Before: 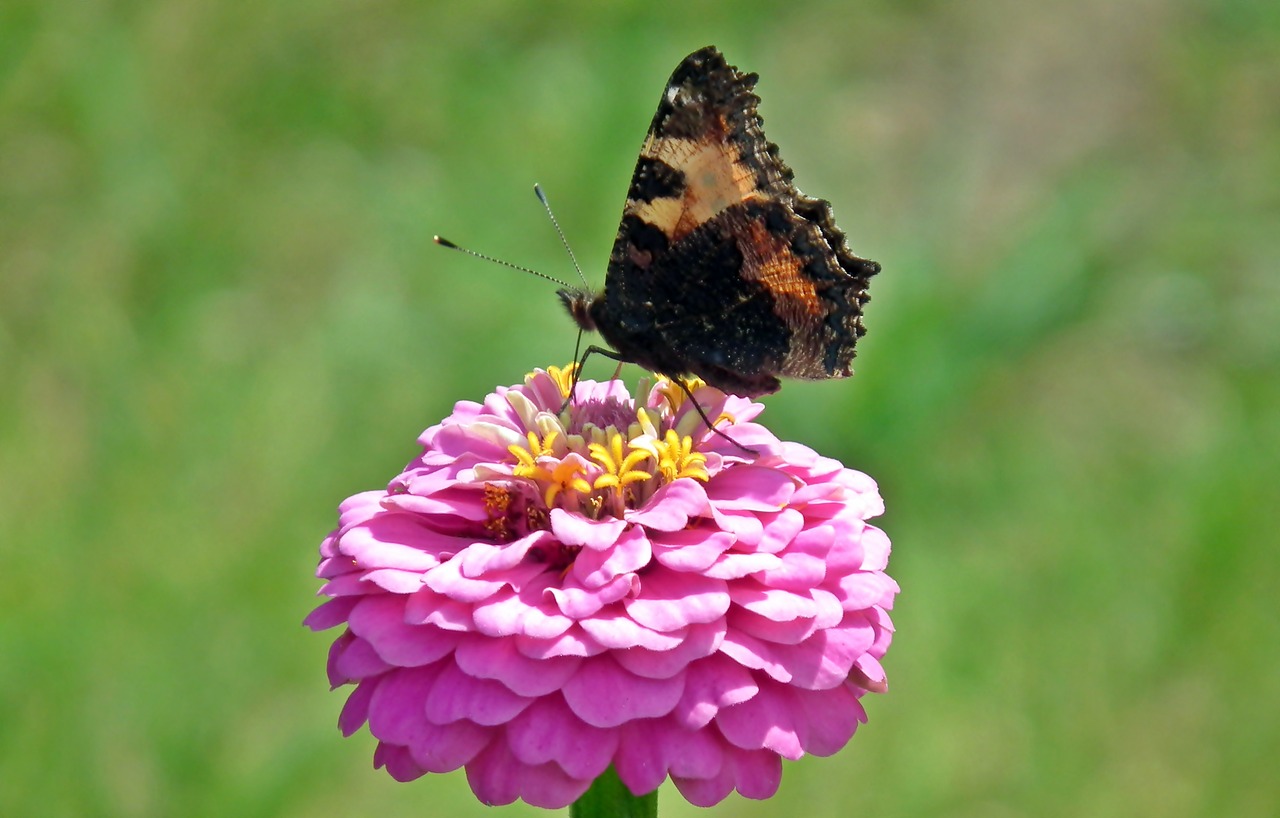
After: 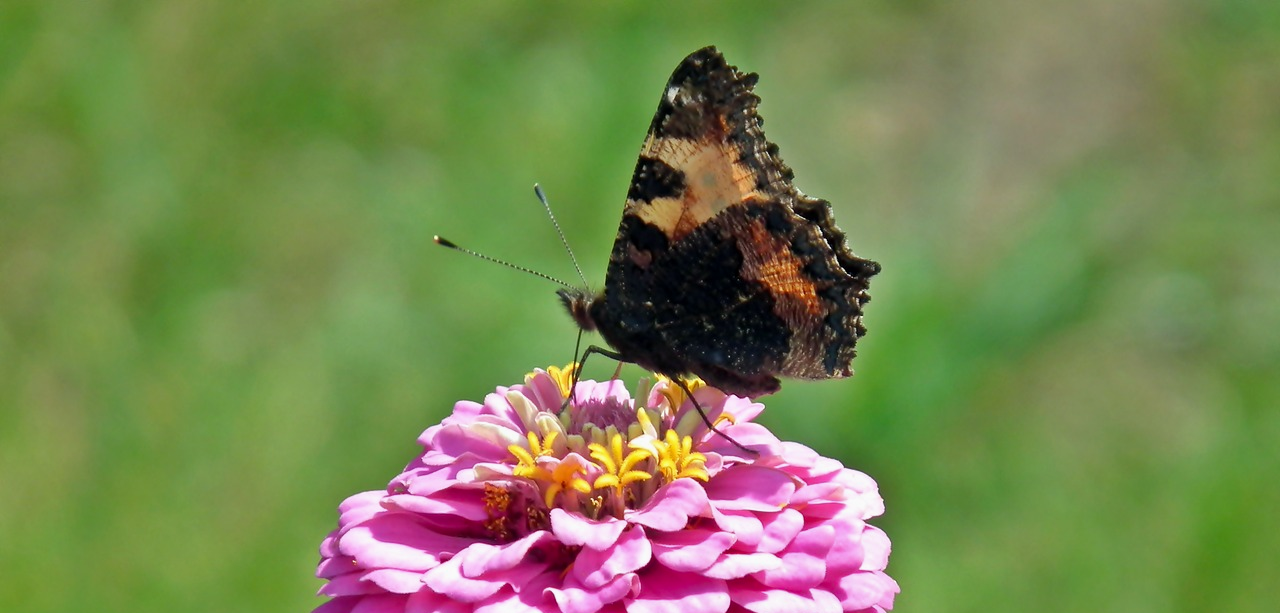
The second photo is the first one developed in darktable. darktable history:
crop: bottom 24.988%
shadows and highlights: shadows 43.61, white point adjustment -1.58, soften with gaussian
